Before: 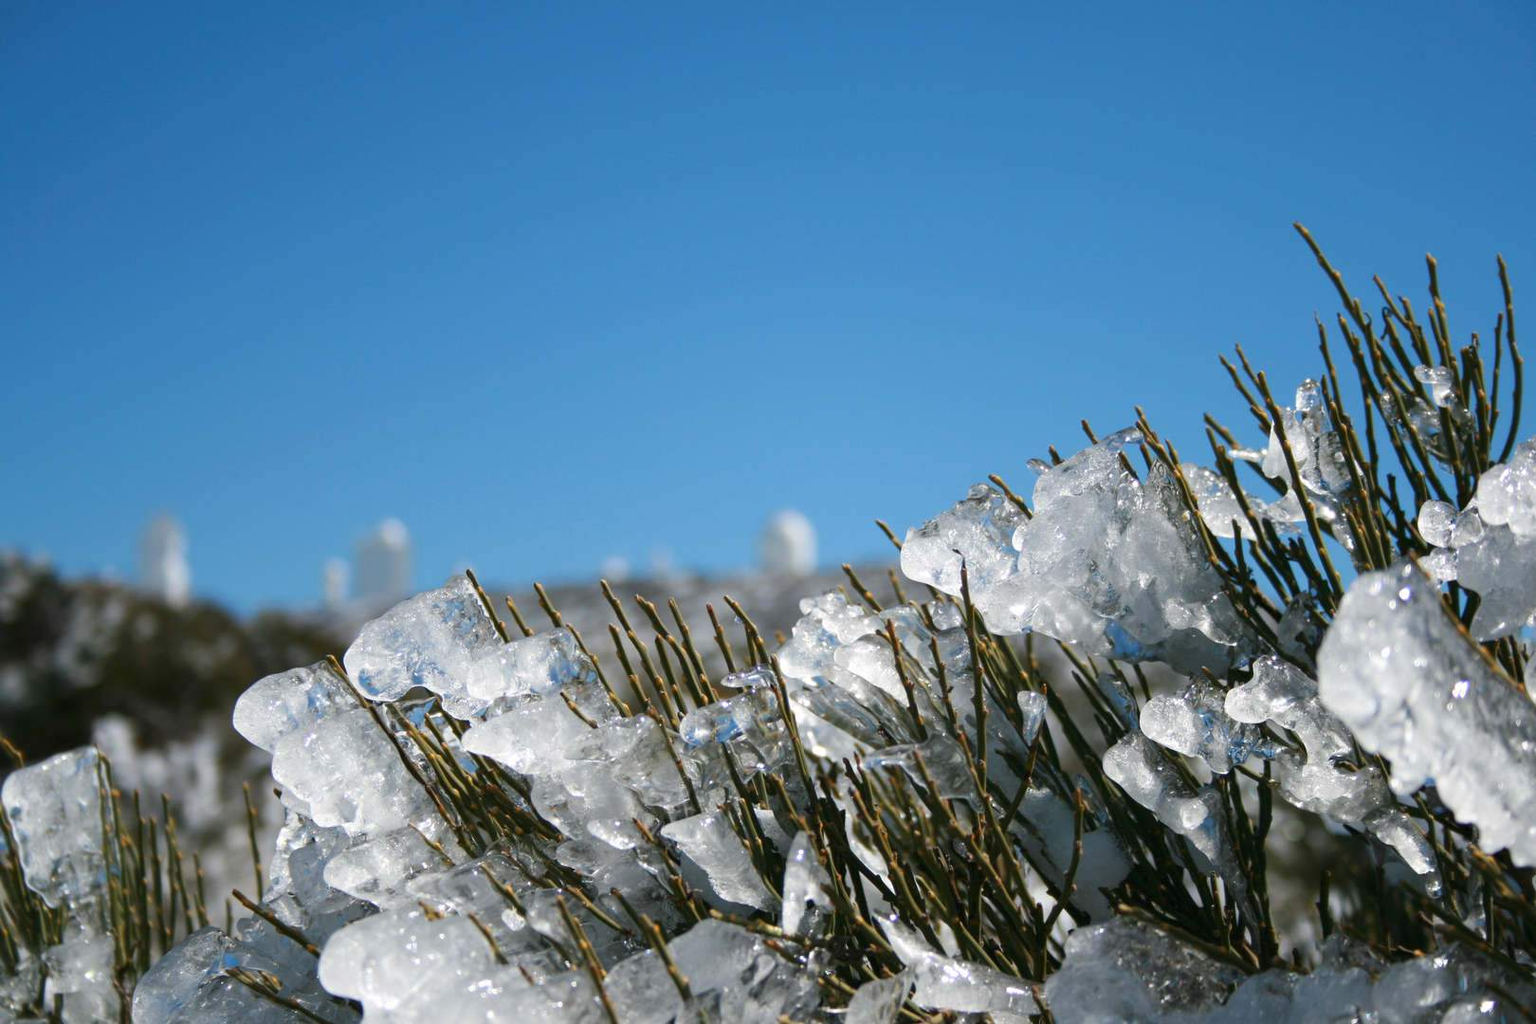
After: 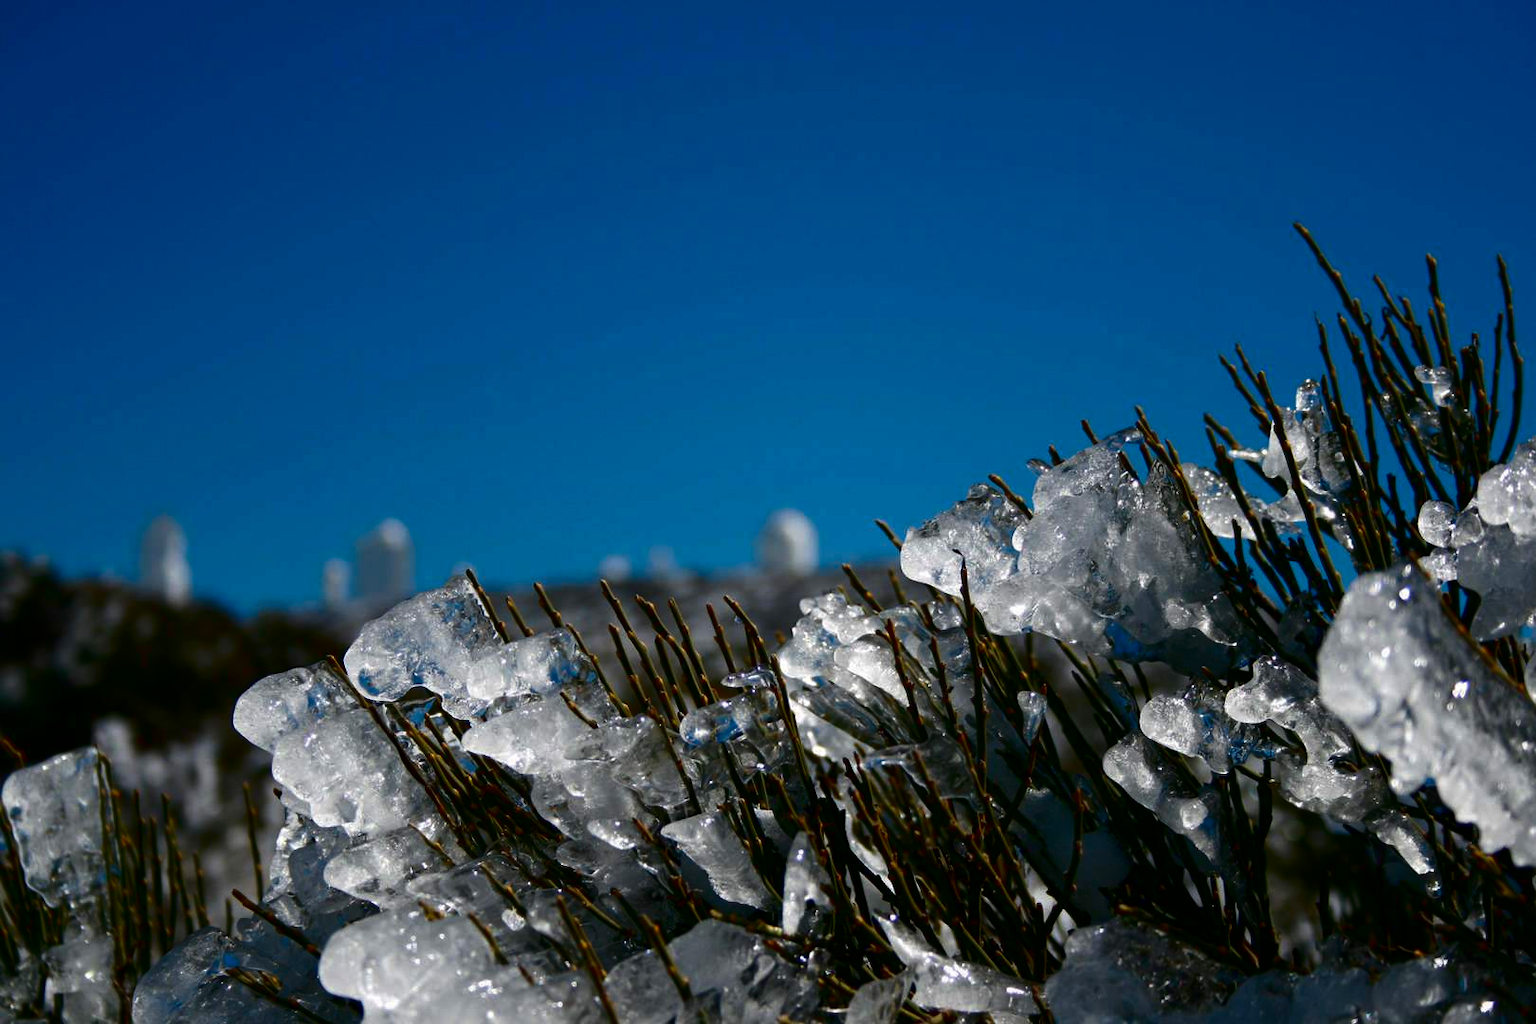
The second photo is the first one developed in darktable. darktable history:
shadows and highlights: shadows 25, highlights -25
contrast brightness saturation: contrast 0.09, brightness -0.59, saturation 0.17
